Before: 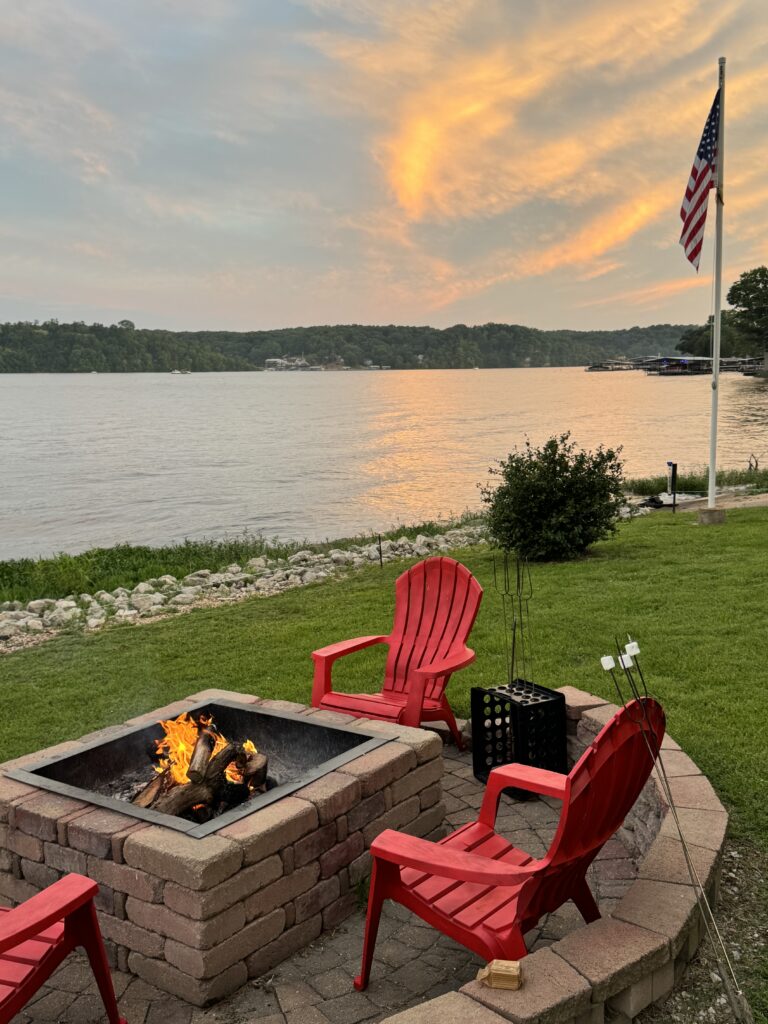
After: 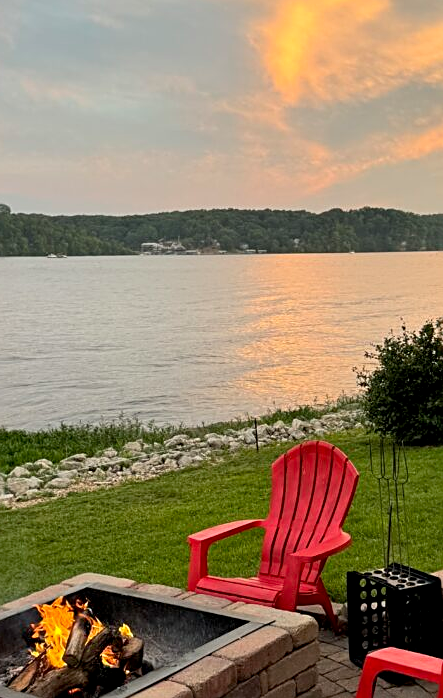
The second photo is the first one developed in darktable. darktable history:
exposure: black level correction 0.004, exposure 0.017 EV, compensate highlight preservation false
sharpen: on, module defaults
crop: left 16.204%, top 11.362%, right 26.053%, bottom 20.415%
